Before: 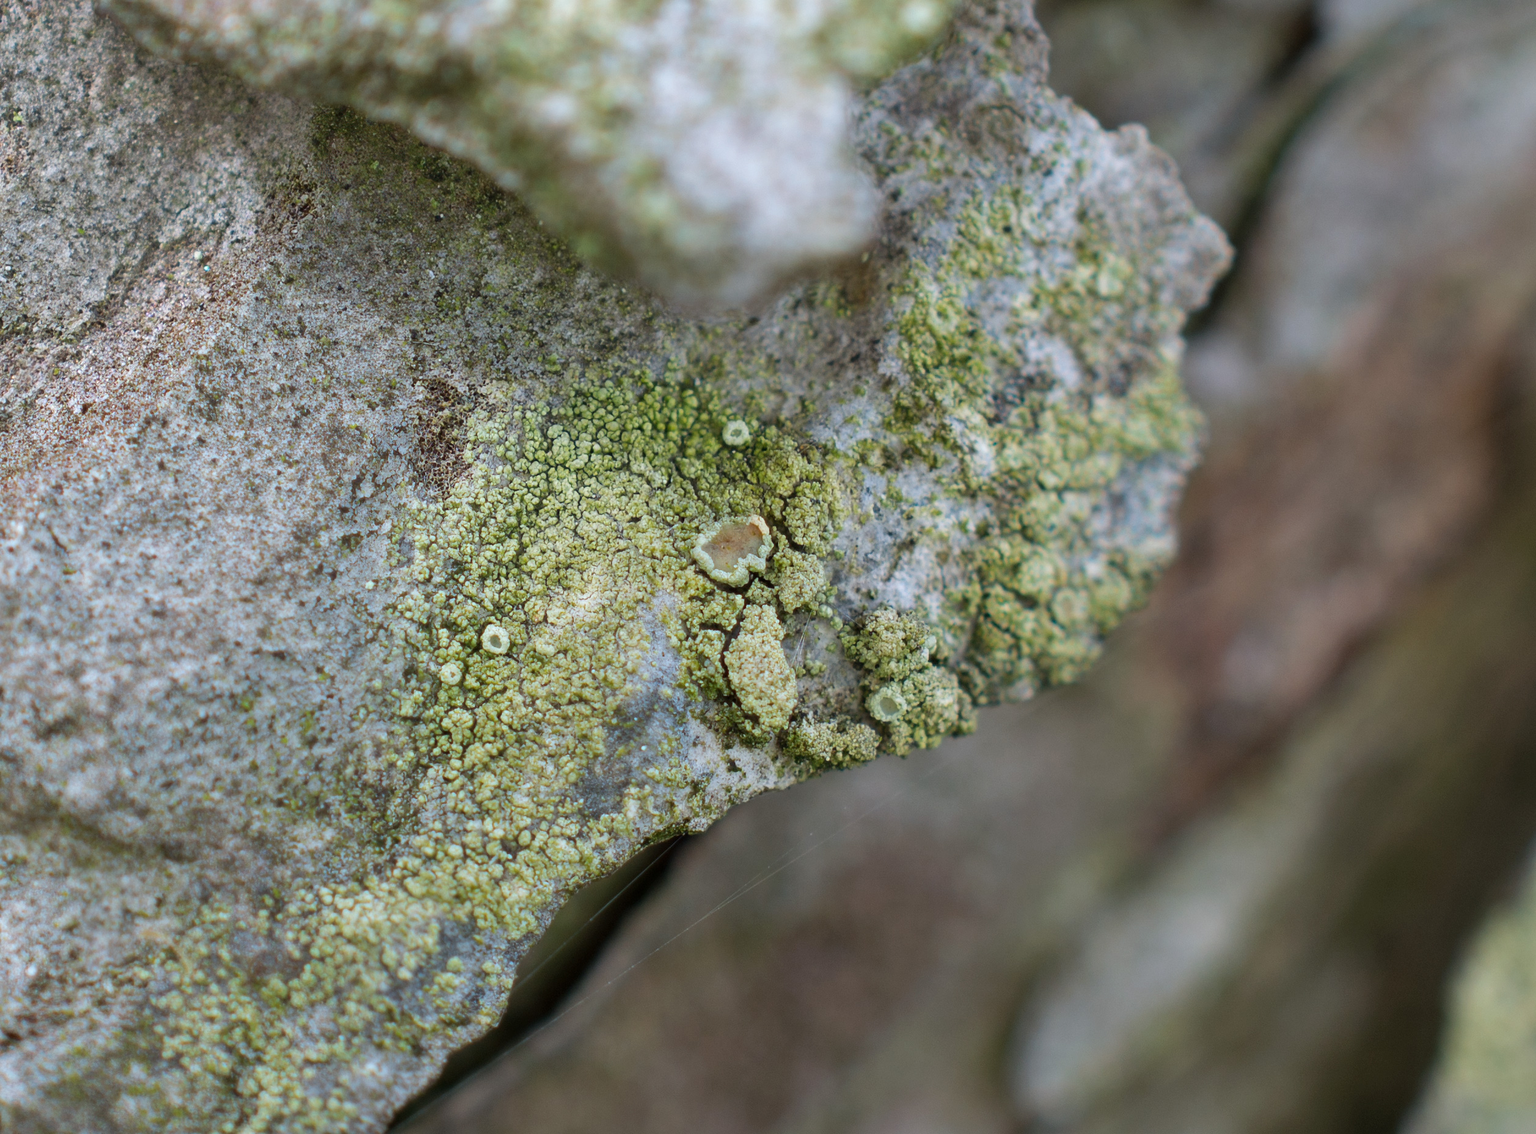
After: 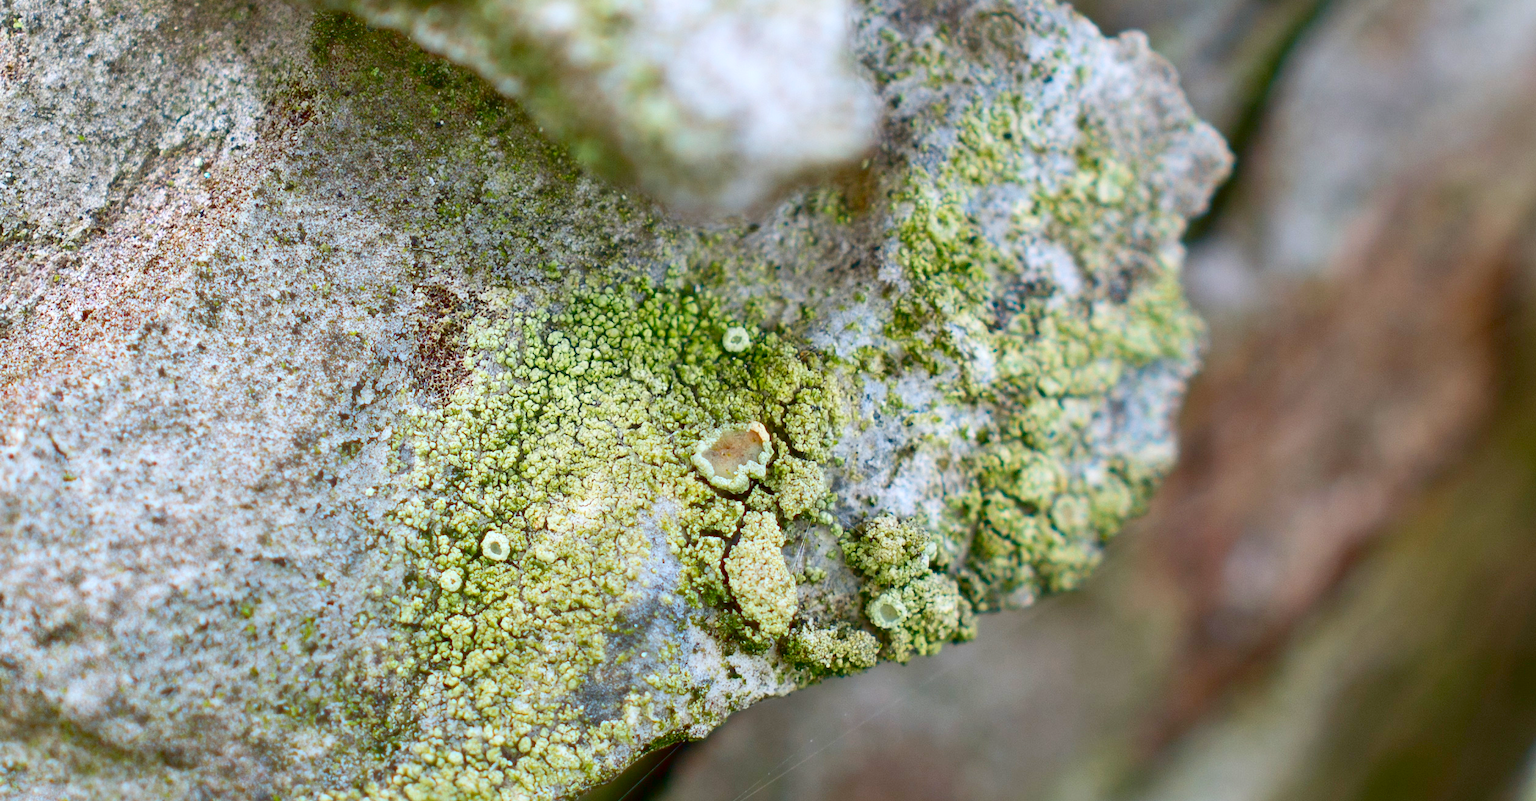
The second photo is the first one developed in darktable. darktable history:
white balance: emerald 1
levels: levels [0, 0.397, 0.955]
tone equalizer: on, module defaults
contrast brightness saturation: contrast 0.2, brightness -0.11, saturation 0.1
crop and rotate: top 8.293%, bottom 20.996%
